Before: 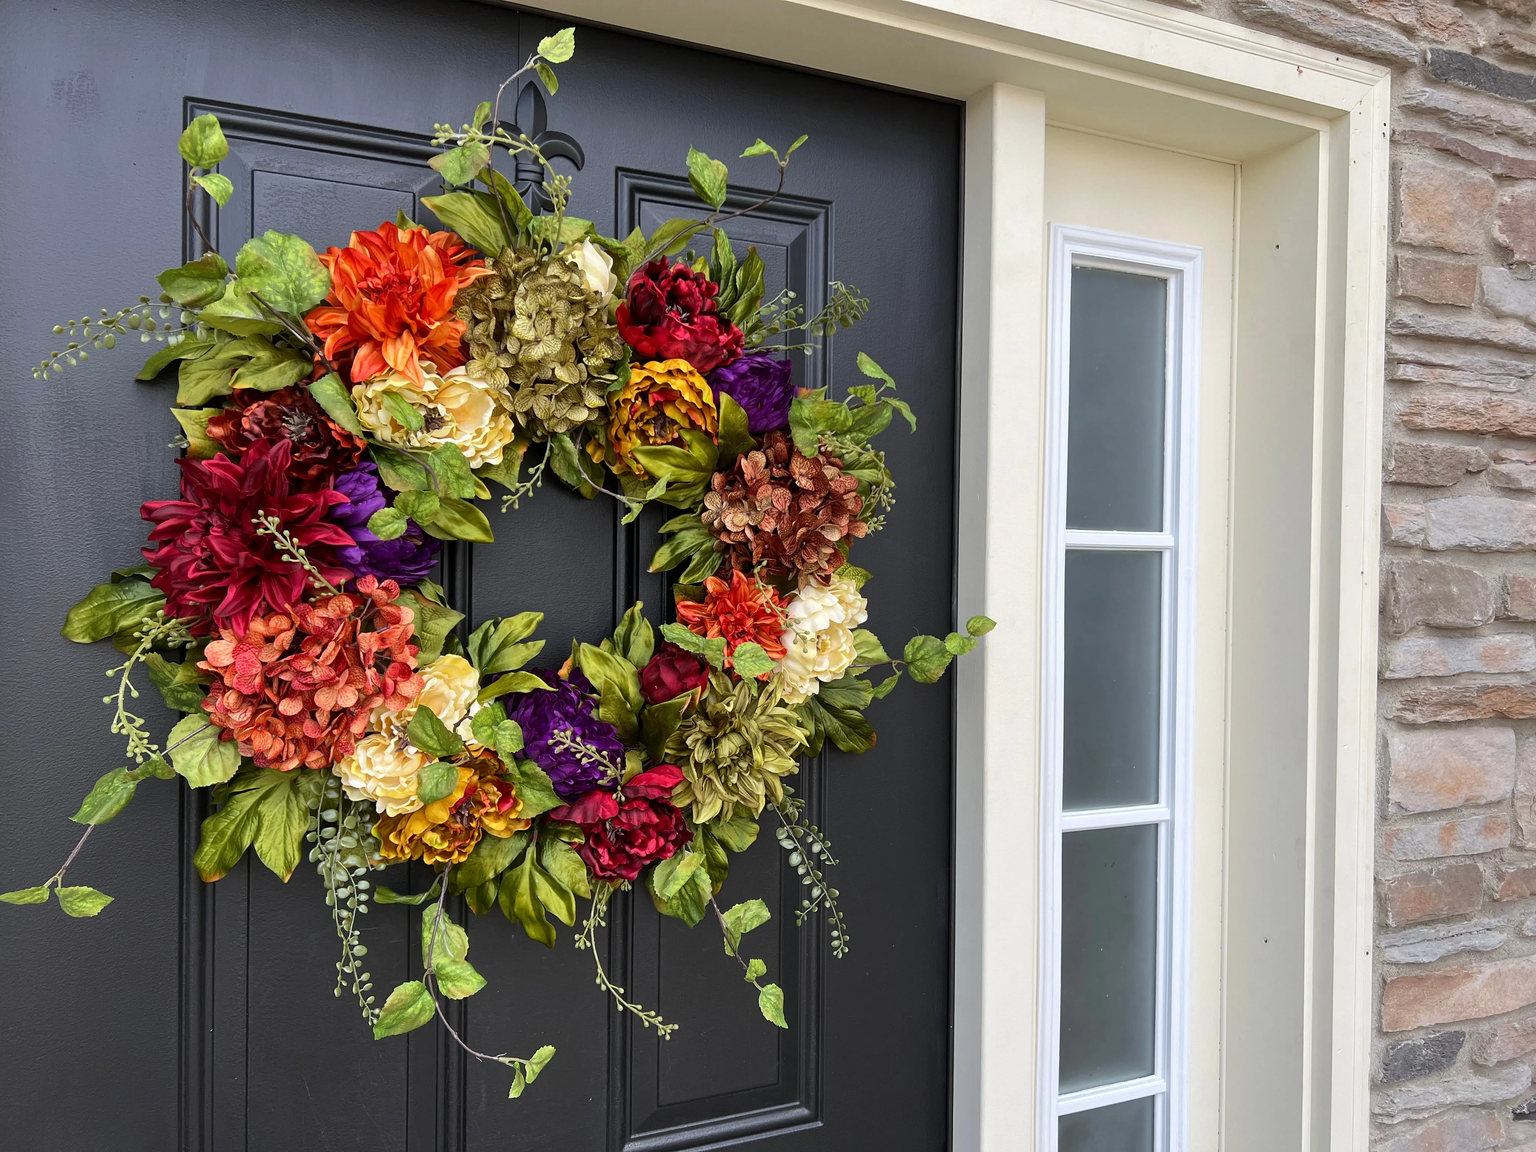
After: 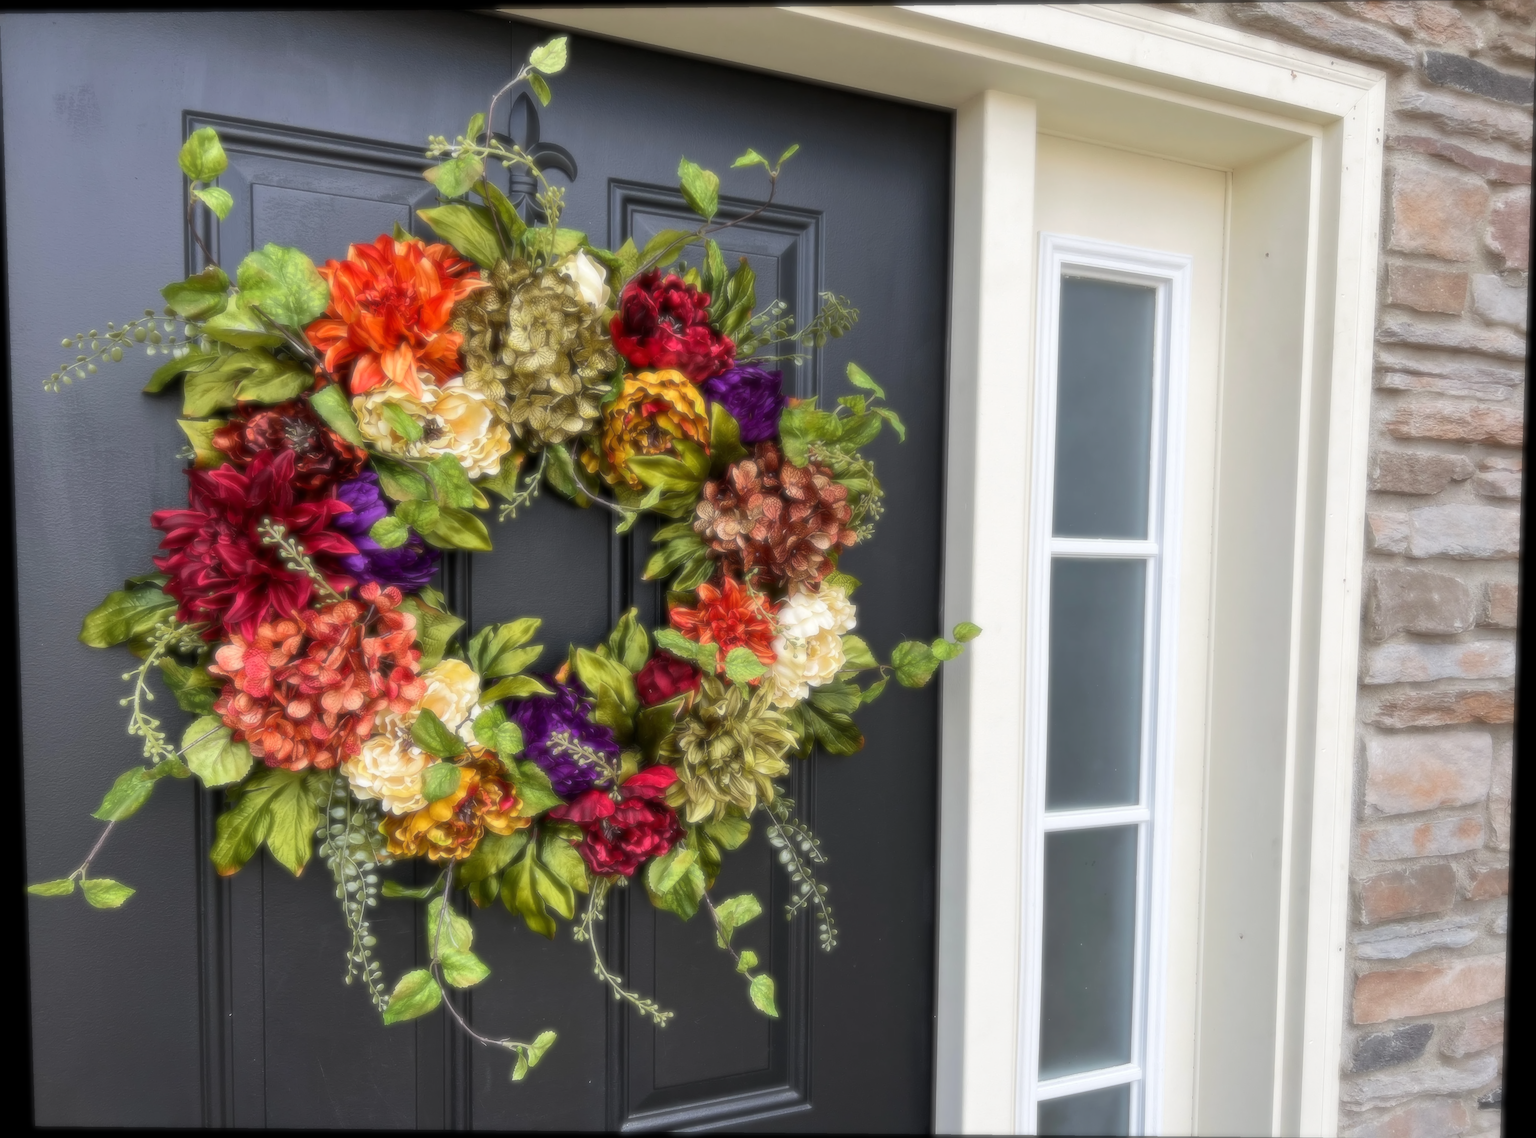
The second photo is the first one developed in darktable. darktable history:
soften: size 8.67%, mix 49%
rotate and perspective: lens shift (vertical) 0.048, lens shift (horizontal) -0.024, automatic cropping off
